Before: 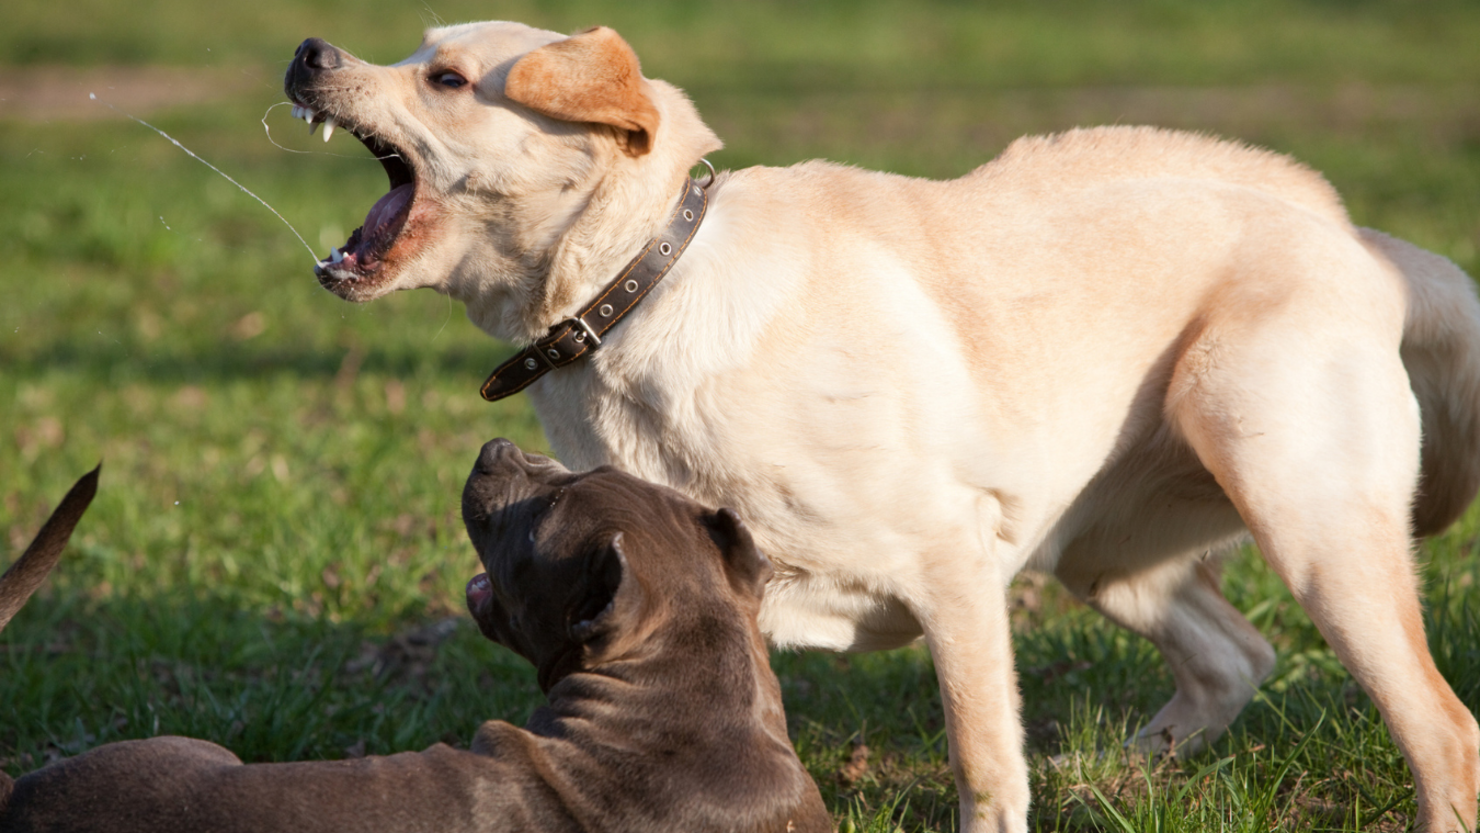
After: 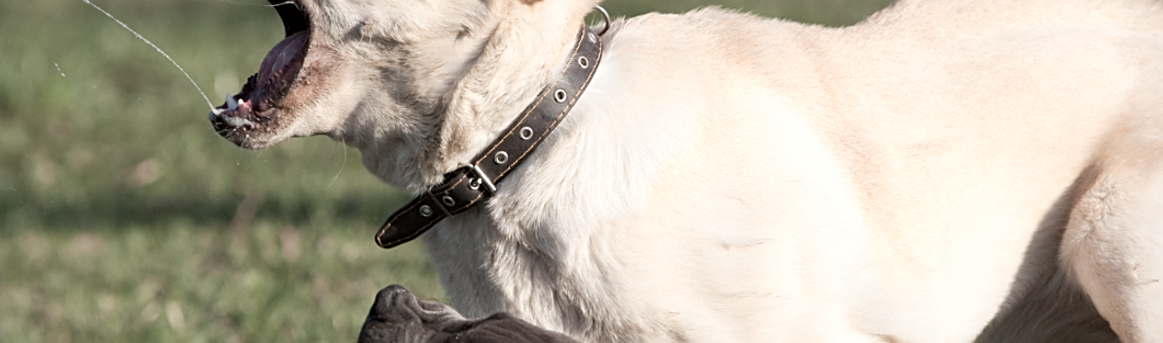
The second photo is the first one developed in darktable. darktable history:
vignetting: fall-off start 97.17%, width/height ratio 1.181
sharpen: on, module defaults
color zones: curves: ch0 [(0, 0.6) (0.129, 0.585) (0.193, 0.596) (0.429, 0.5) (0.571, 0.5) (0.714, 0.5) (0.857, 0.5) (1, 0.6)]; ch1 [(0, 0.453) (0.112, 0.245) (0.213, 0.252) (0.429, 0.233) (0.571, 0.231) (0.683, 0.242) (0.857, 0.296) (1, 0.453)]
crop: left 7.134%, top 18.449%, right 14.278%, bottom 40.367%
haze removal: compatibility mode true
